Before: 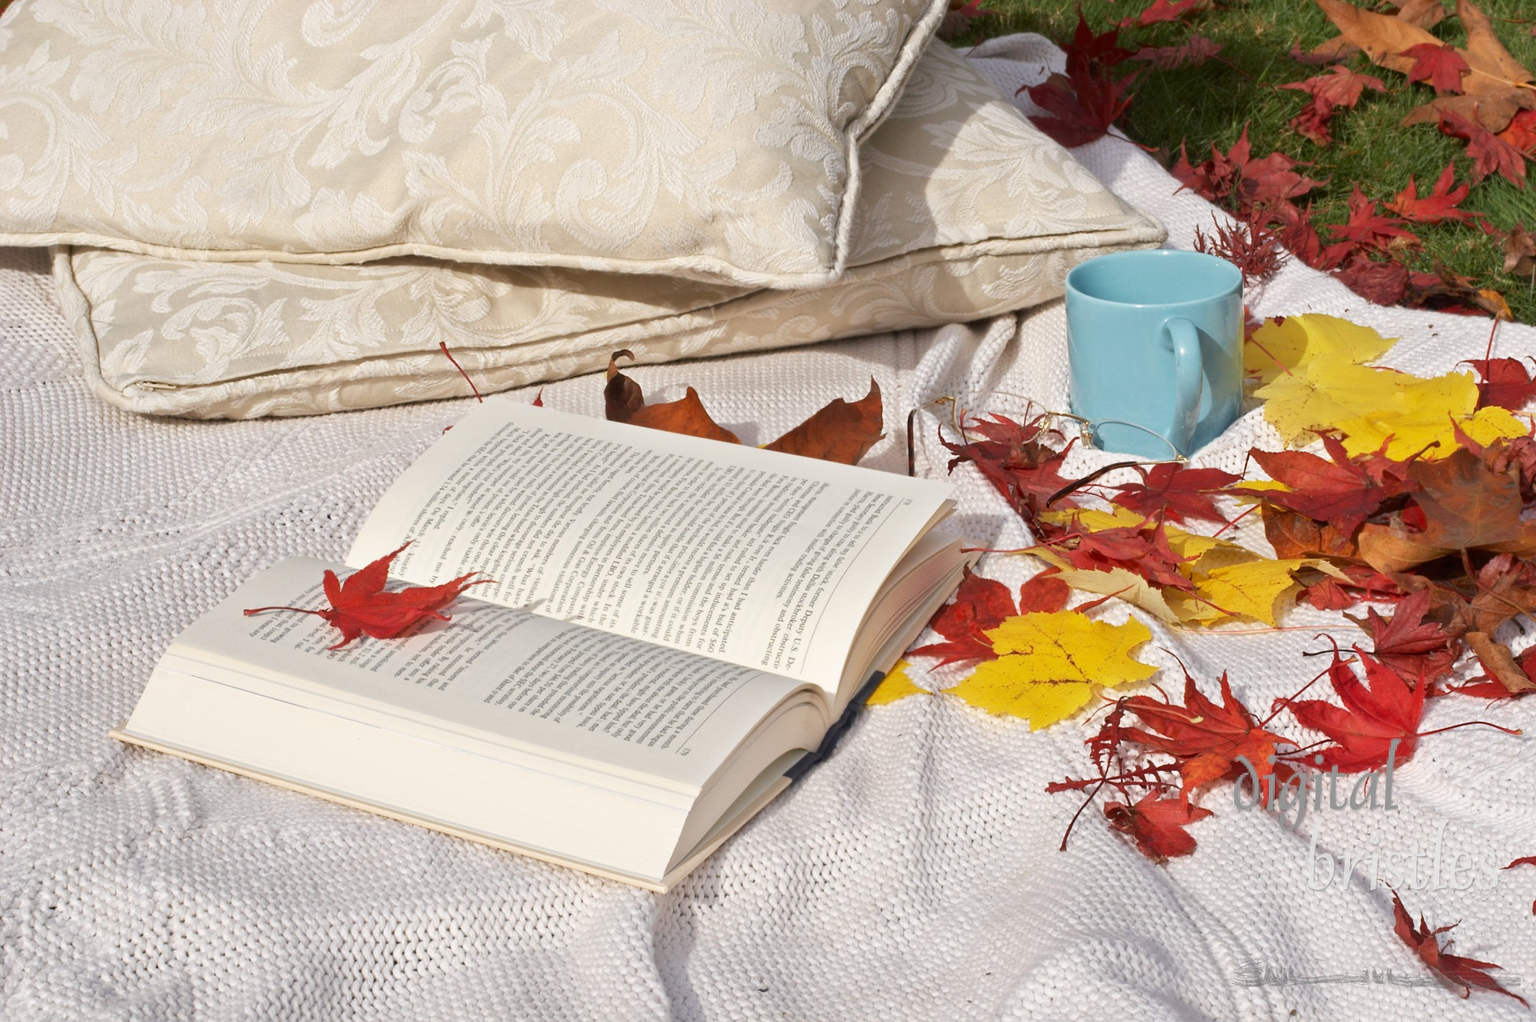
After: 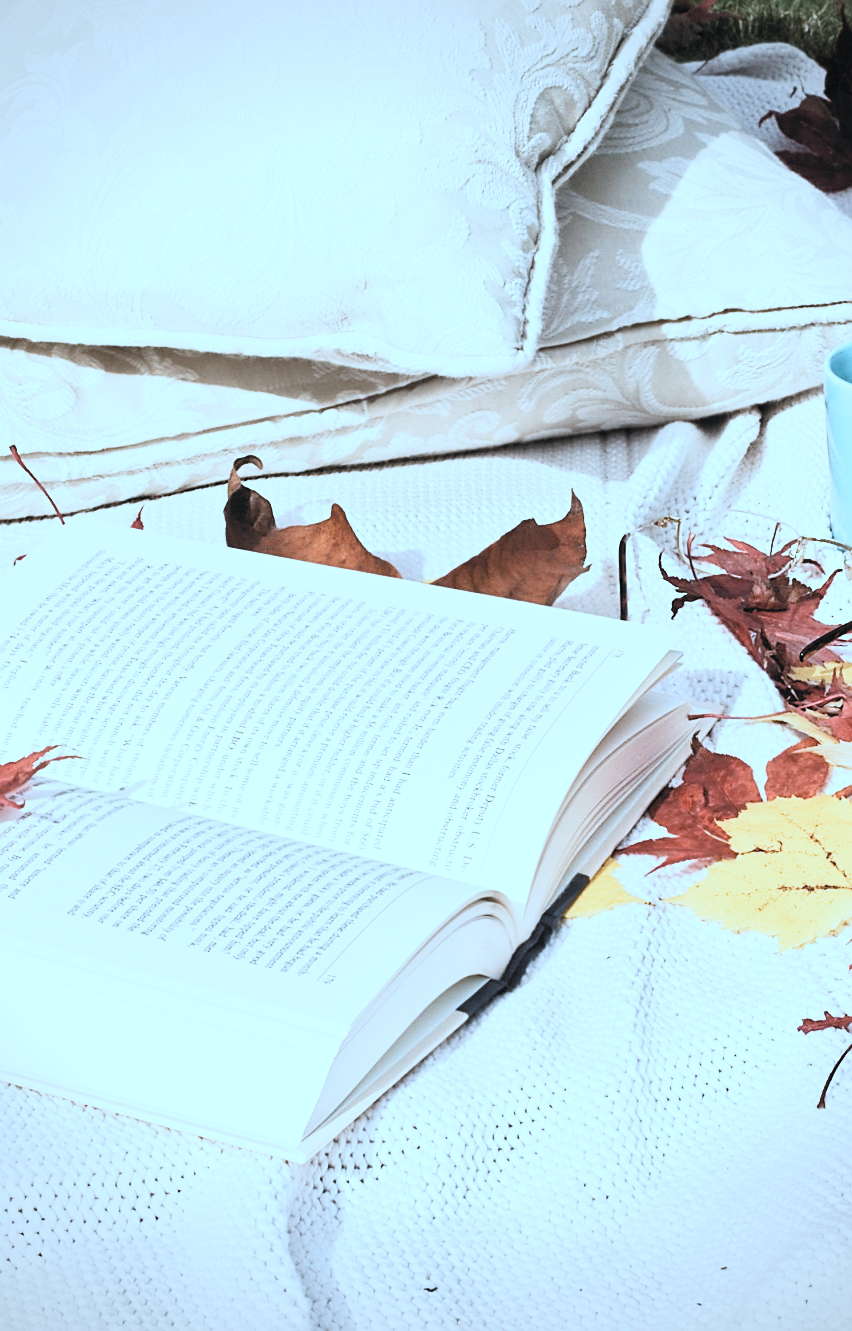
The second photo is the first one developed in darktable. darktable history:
sharpen: on, module defaults
color correction: highlights a* -9.55, highlights b* -21.79
crop: left 28.175%, right 29.201%
filmic rgb: black relative exposure -7.65 EV, white relative exposure 4 EV, hardness 4.02, contrast 1.094, highlights saturation mix -30.17%, add noise in highlights 0.001, preserve chrominance no, color science v3 (2019), use custom middle-gray values true, contrast in highlights soft
contrast brightness saturation: contrast 0.416, brightness 0.553, saturation -0.198
vignetting: fall-off radius 61.02%
